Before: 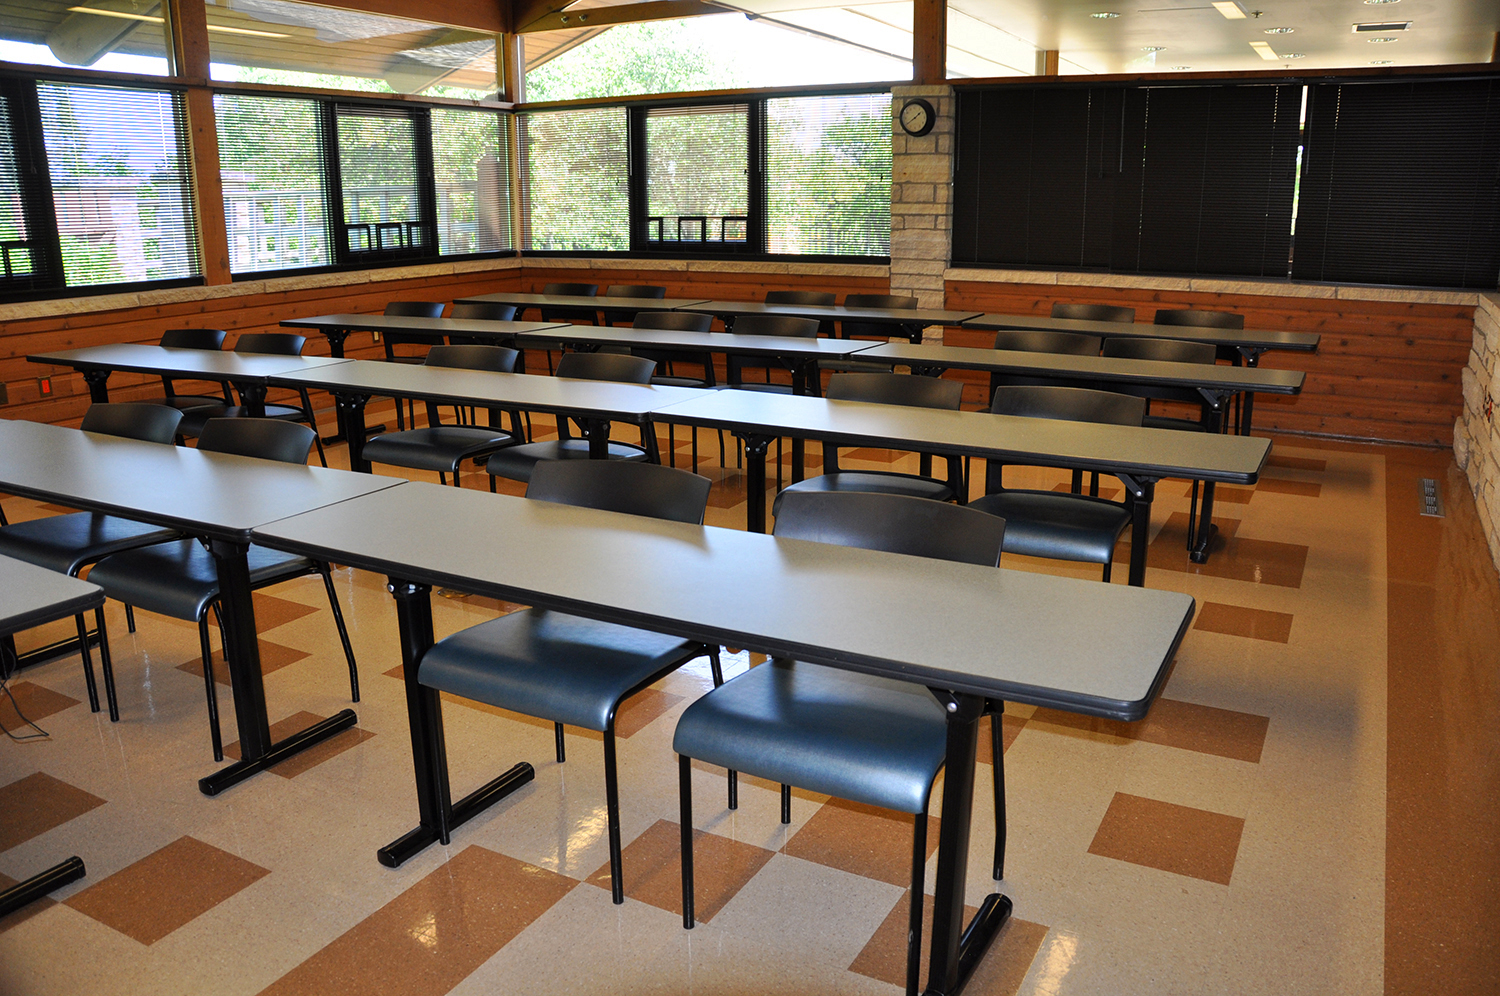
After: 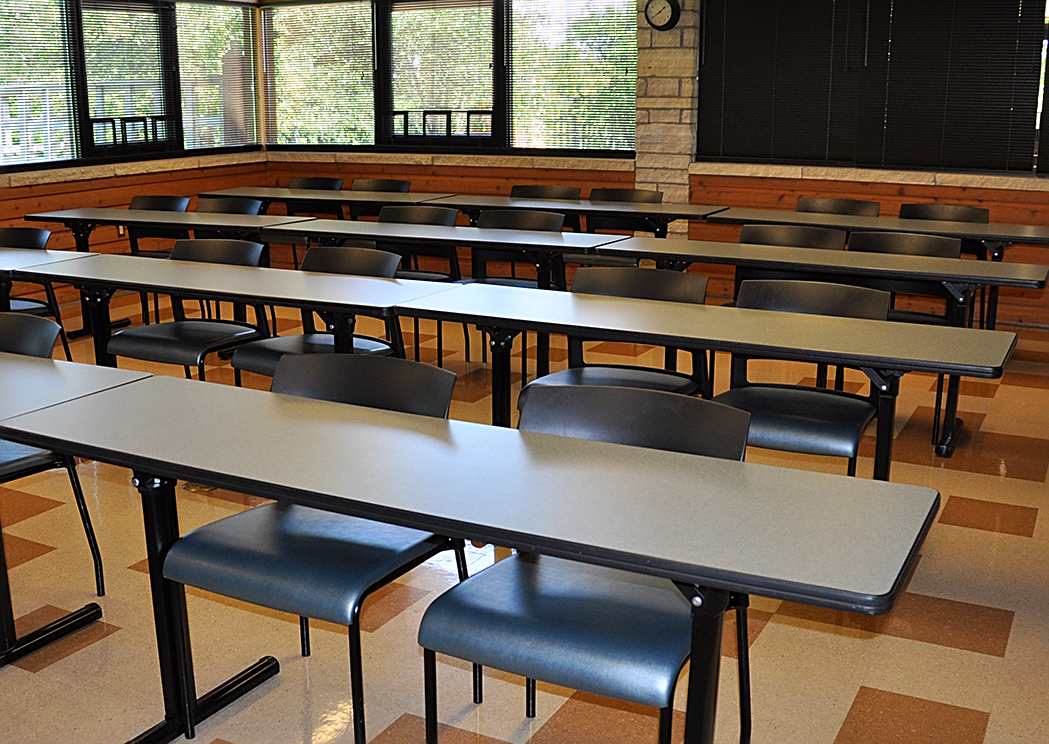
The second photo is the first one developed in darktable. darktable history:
sharpen: on, module defaults
crop and rotate: left 17.046%, top 10.659%, right 12.989%, bottom 14.553%
tone equalizer: on, module defaults
